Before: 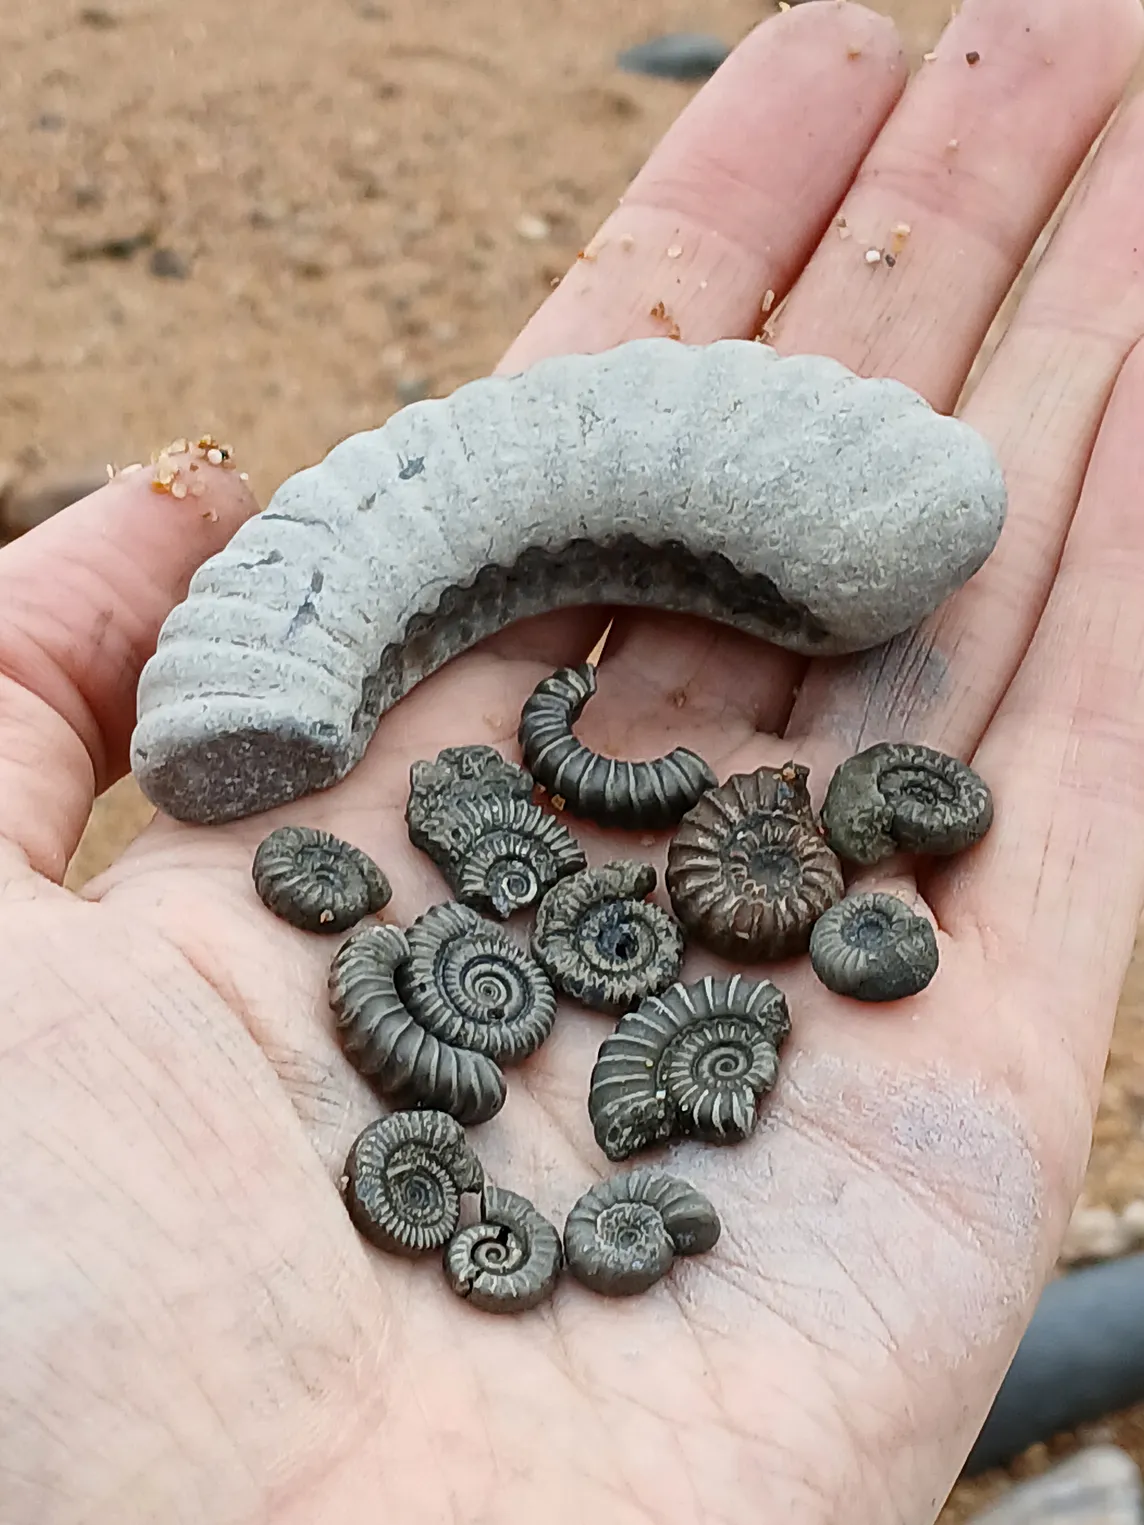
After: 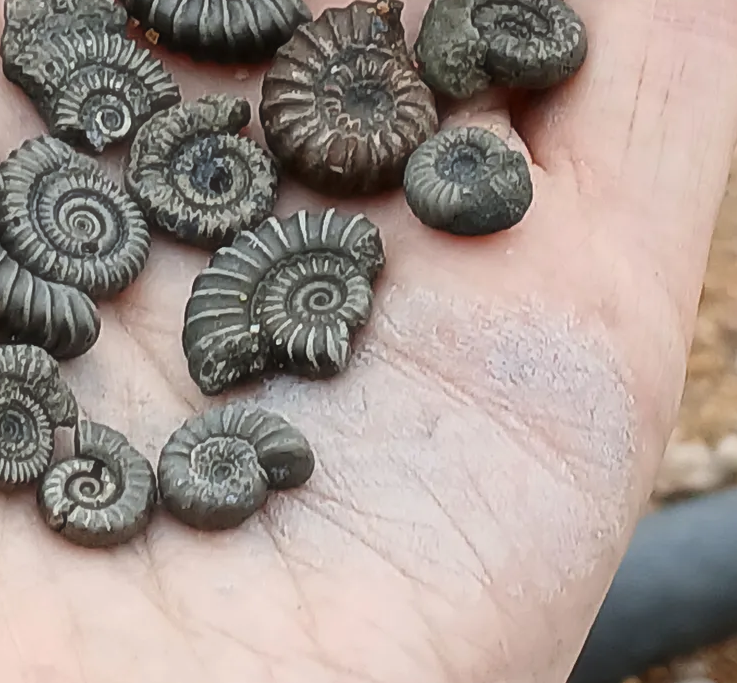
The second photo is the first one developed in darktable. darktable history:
haze removal: strength -0.1, adaptive false
crop and rotate: left 35.509%, top 50.238%, bottom 4.934%
